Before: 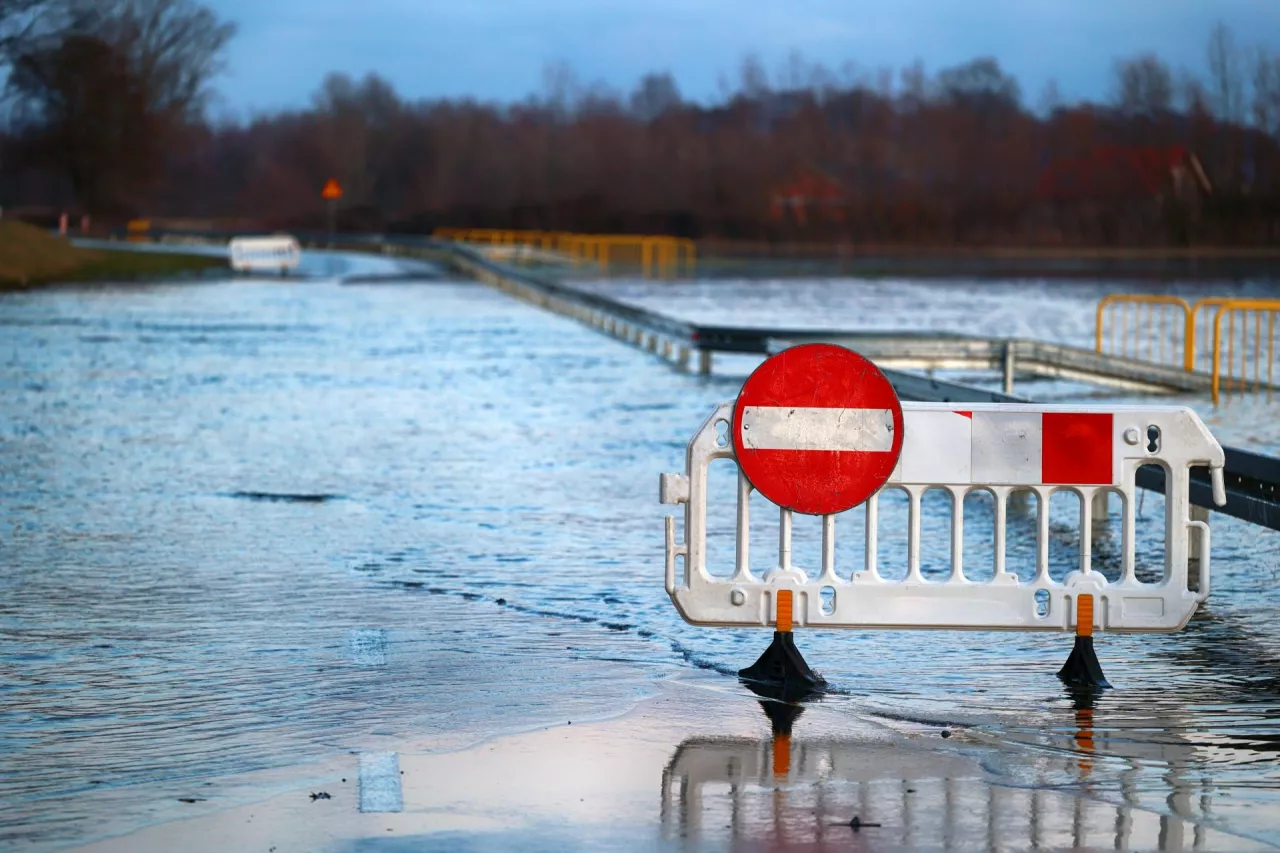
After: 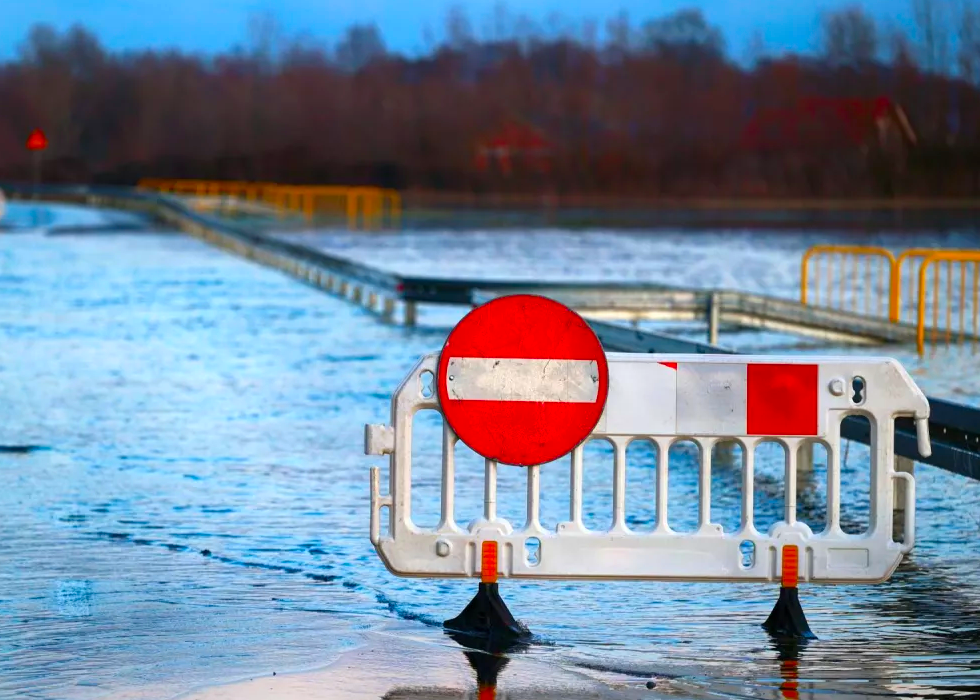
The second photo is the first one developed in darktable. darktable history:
crop: left 23.095%, top 5.827%, bottom 11.854%
contrast brightness saturation: saturation 0.5
